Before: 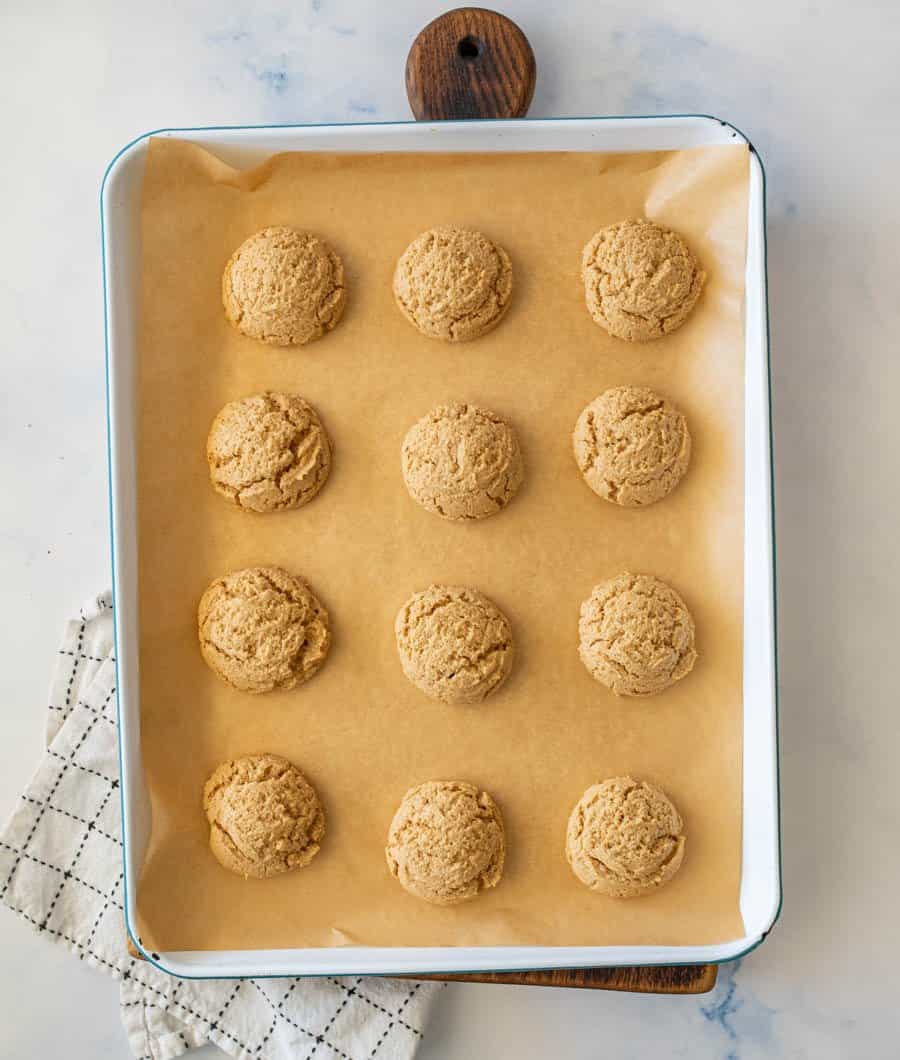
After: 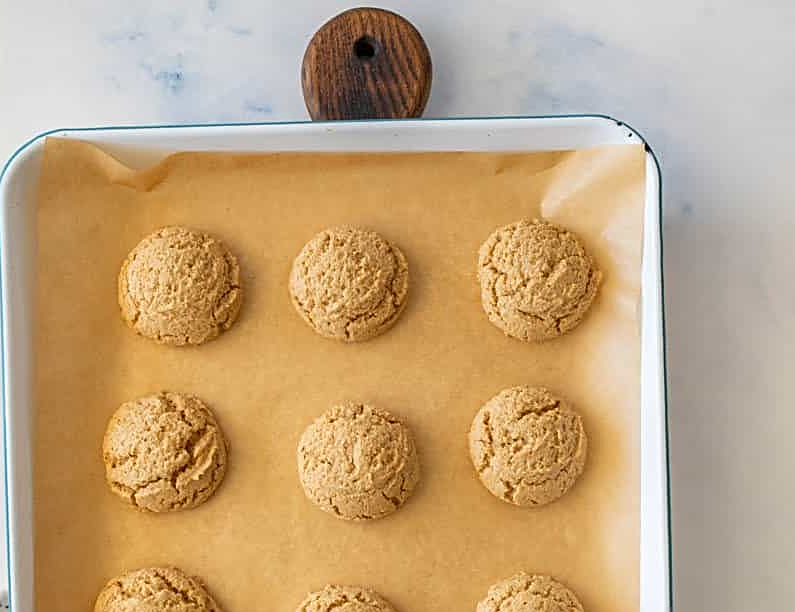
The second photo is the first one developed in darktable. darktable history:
sharpen: on, module defaults
crop and rotate: left 11.581%, bottom 42.236%
